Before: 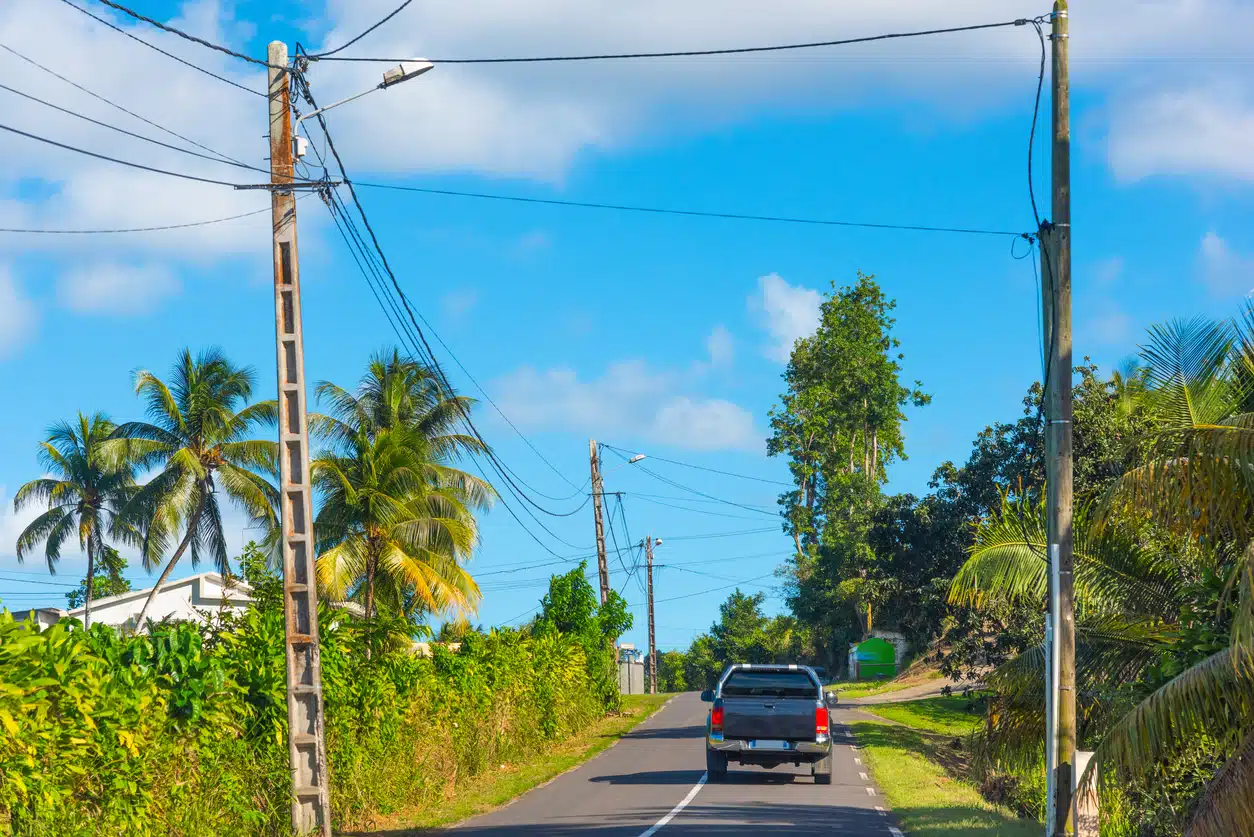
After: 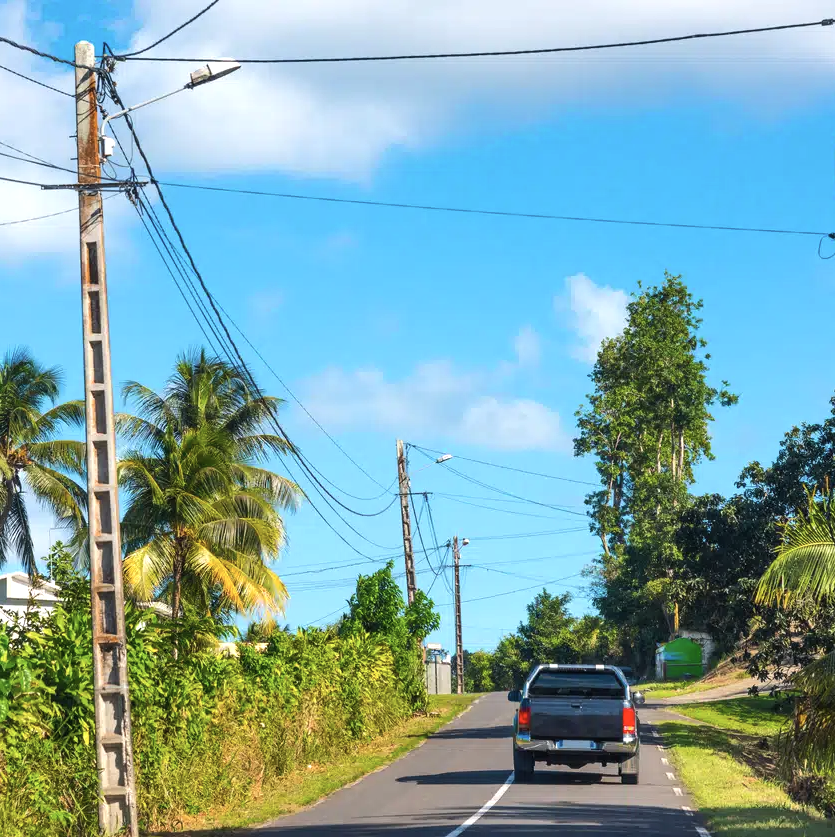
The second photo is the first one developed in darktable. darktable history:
color correction: saturation 0.85
crop: left 15.419%, right 17.914%
tone equalizer: -8 EV -0.417 EV, -7 EV -0.389 EV, -6 EV -0.333 EV, -5 EV -0.222 EV, -3 EV 0.222 EV, -2 EV 0.333 EV, -1 EV 0.389 EV, +0 EV 0.417 EV, edges refinement/feathering 500, mask exposure compensation -1.57 EV, preserve details no
